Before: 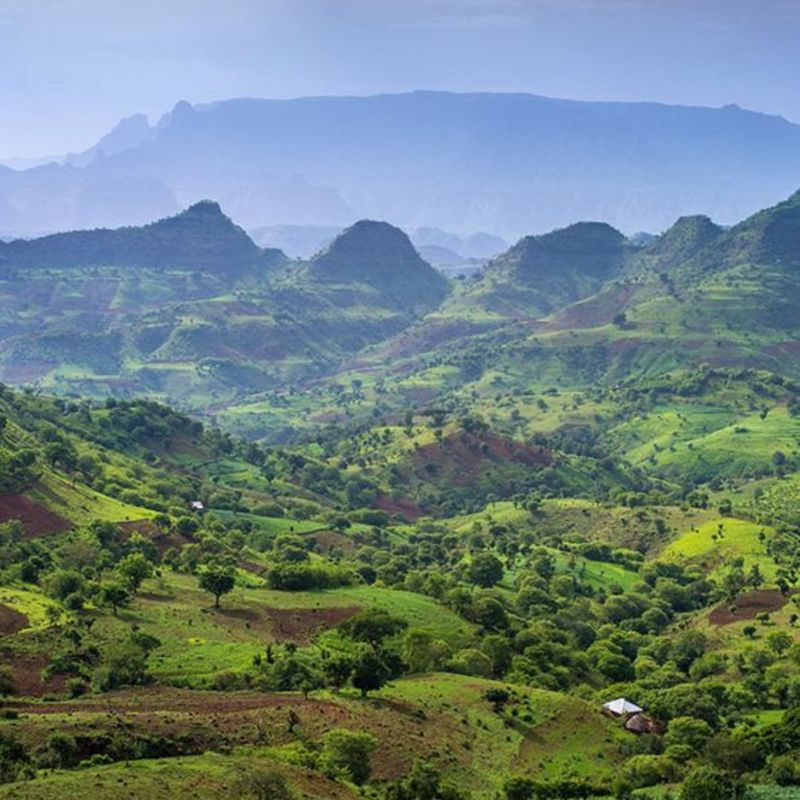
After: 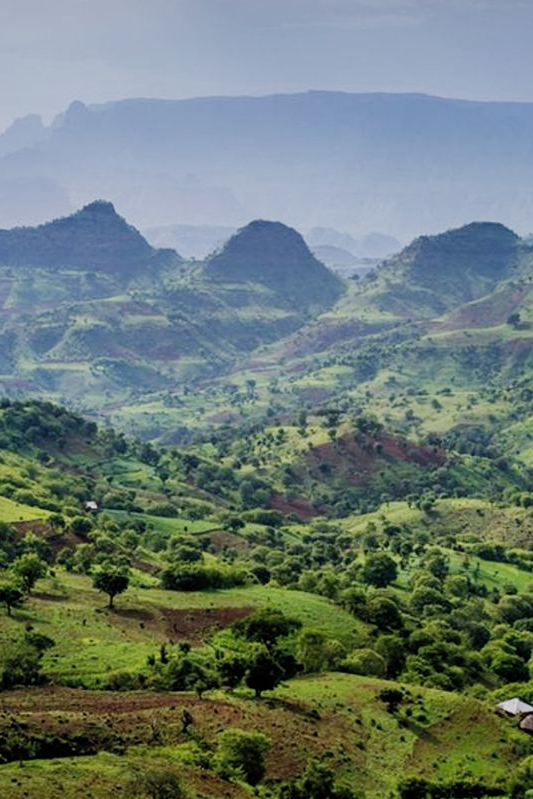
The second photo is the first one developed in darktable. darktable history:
color correction: highlights b* 0.061, saturation 0.786
shadows and highlights: shadows 30.16
crop and rotate: left 13.428%, right 19.924%
filmic rgb: black relative exposure -7.65 EV, white relative exposure 4.56 EV, hardness 3.61, contrast 1.261, add noise in highlights 0.002, preserve chrominance no, color science v3 (2019), use custom middle-gray values true, contrast in highlights soft
